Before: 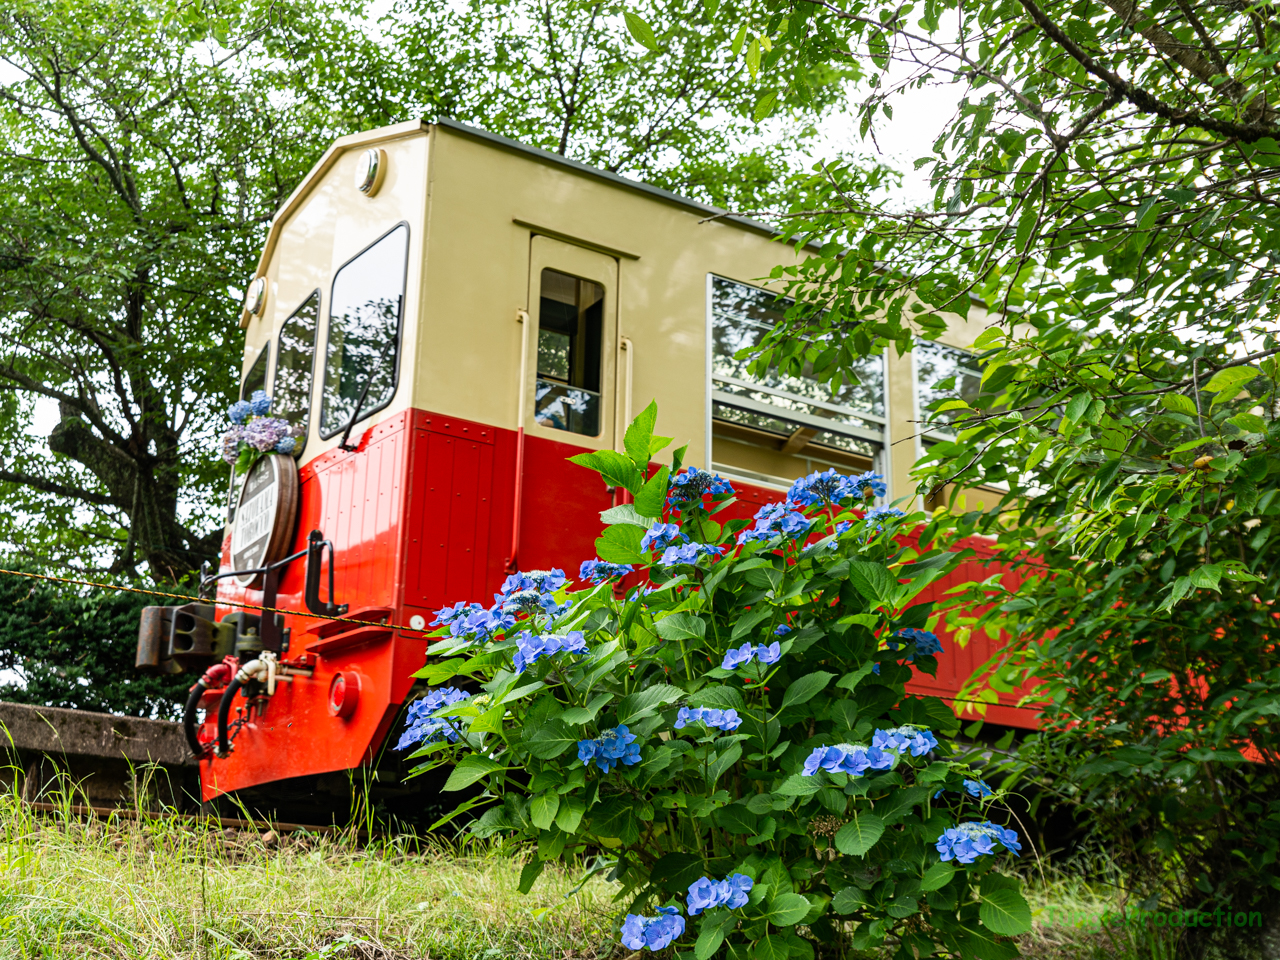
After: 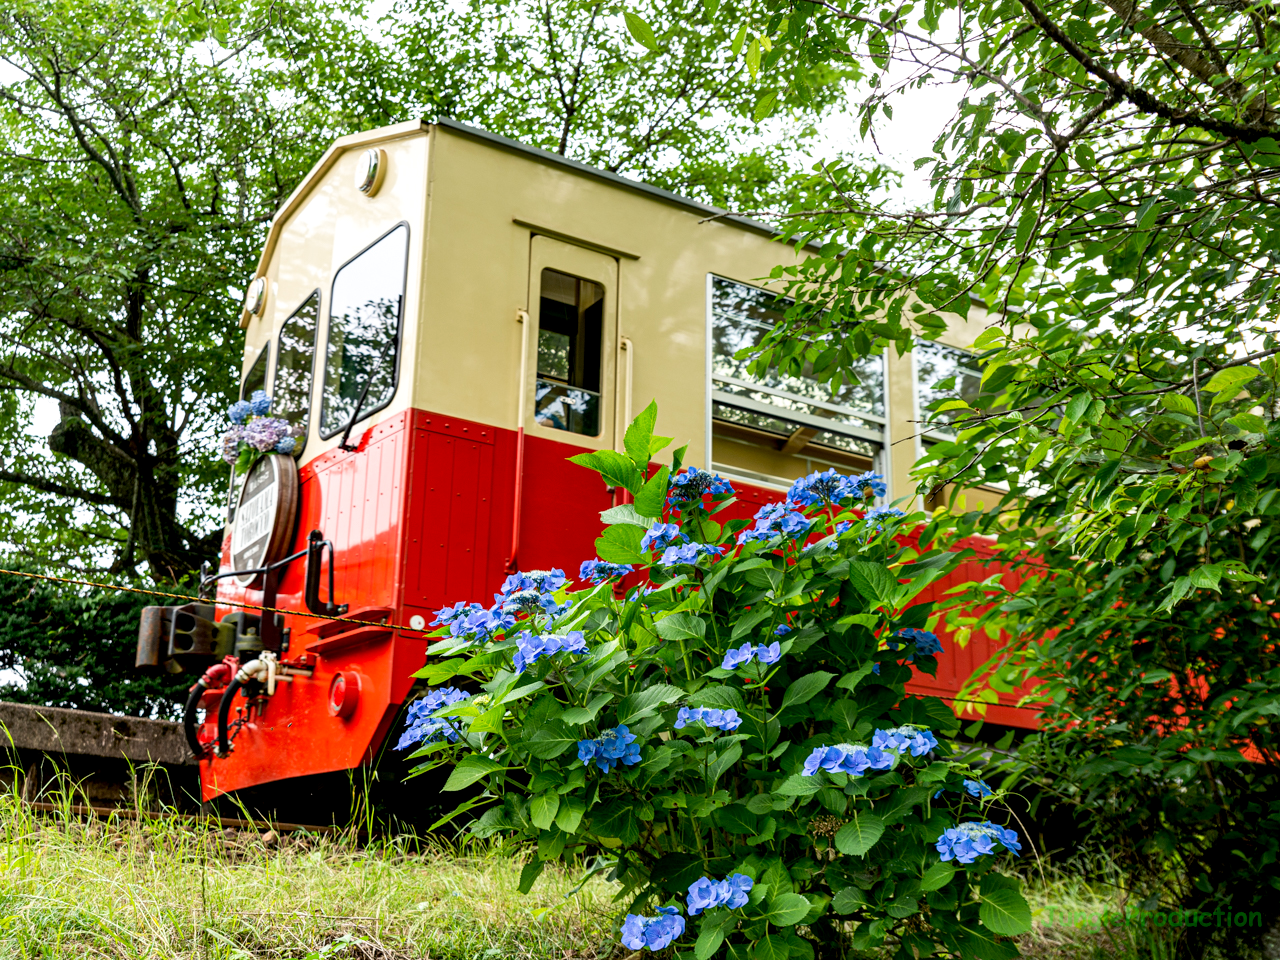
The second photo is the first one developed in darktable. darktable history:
exposure: black level correction 0.007, exposure 0.097 EV, compensate highlight preservation false
